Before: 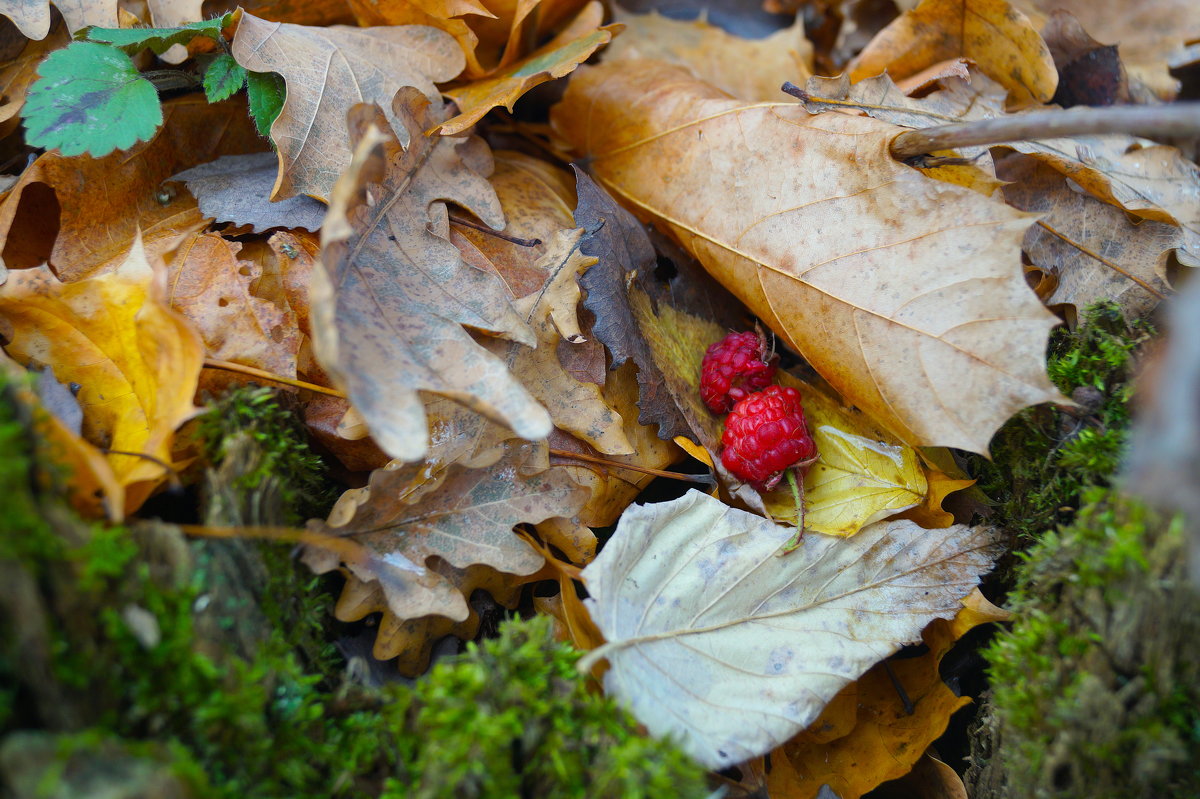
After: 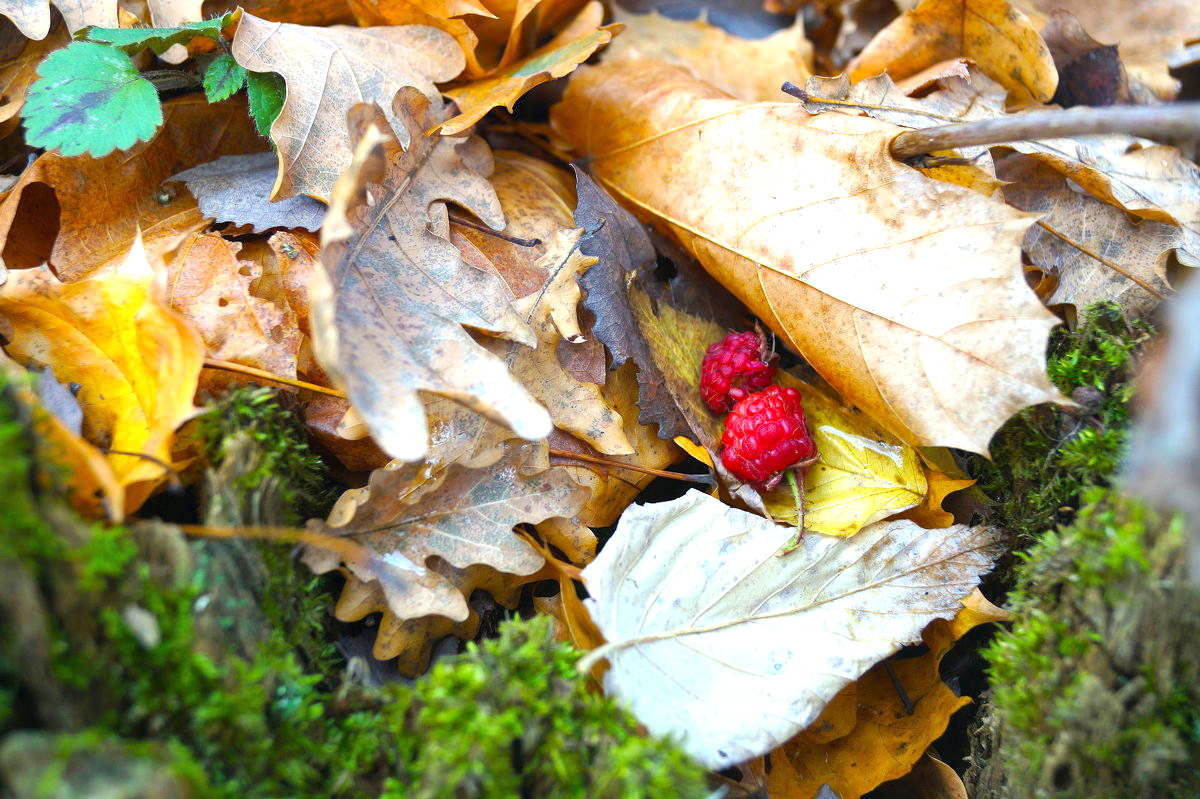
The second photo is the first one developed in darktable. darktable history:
exposure: black level correction 0, exposure 0.937 EV, compensate highlight preservation false
shadows and highlights: radius 125.59, shadows 30.5, highlights -30.61, low approximation 0.01, soften with gaussian
